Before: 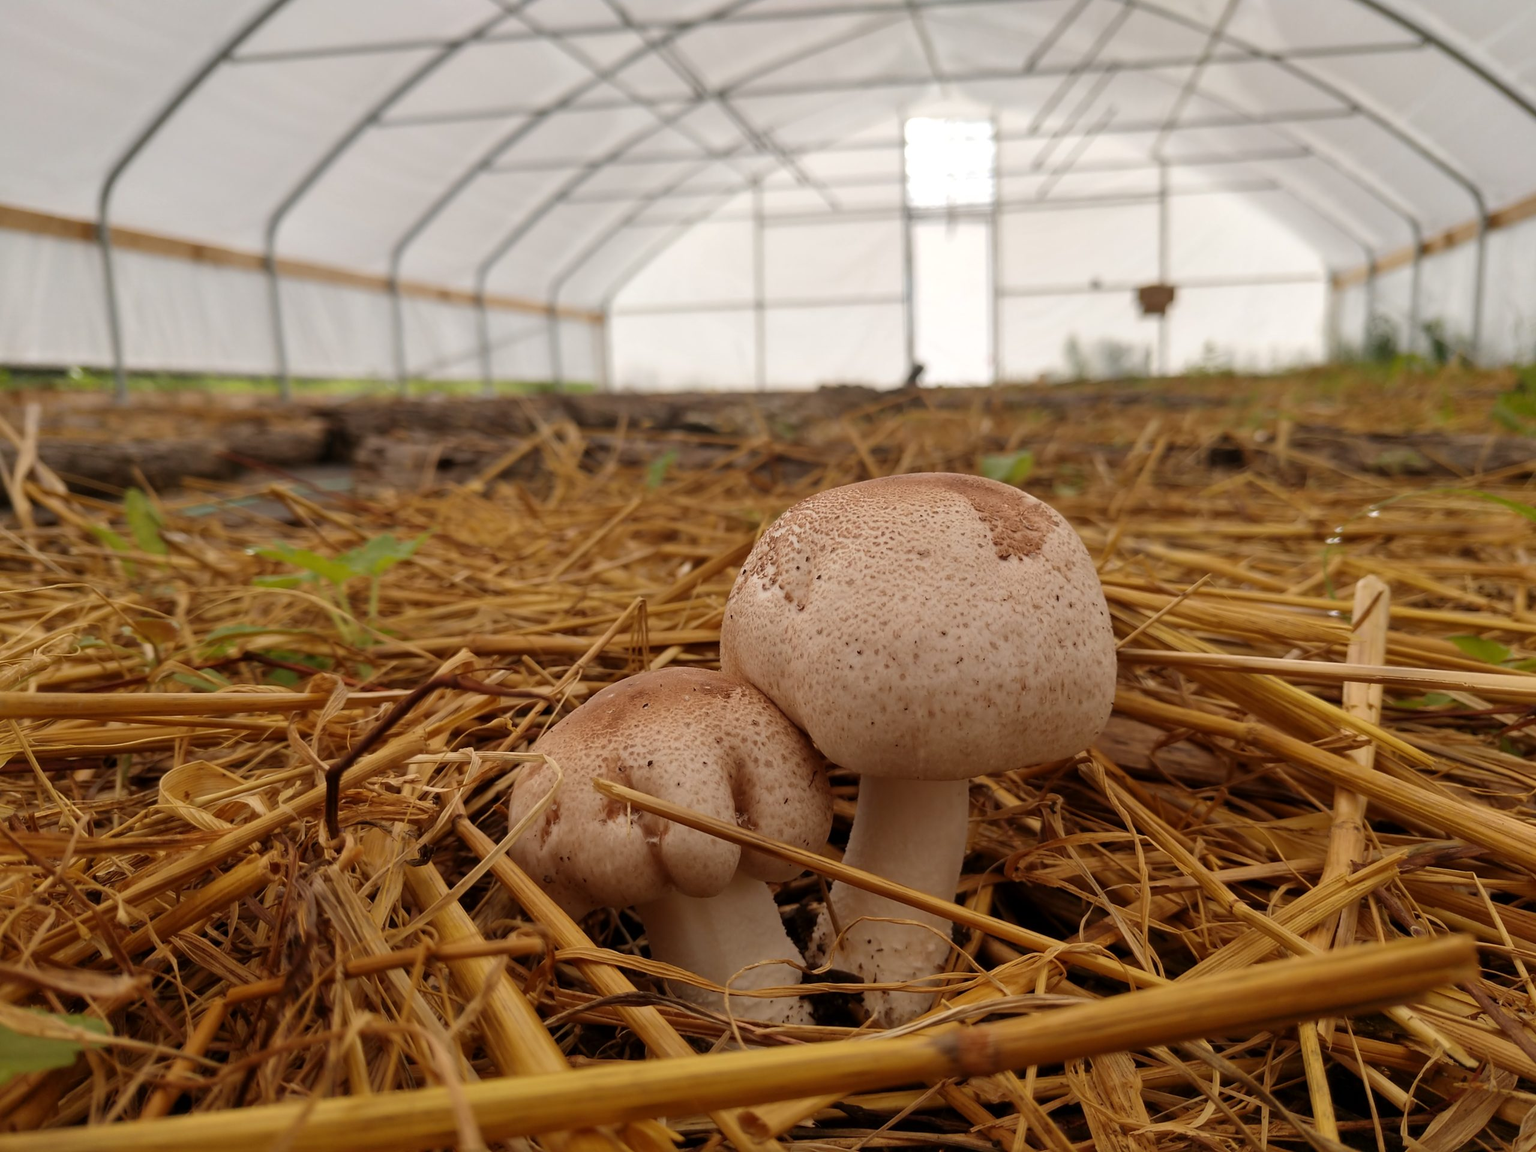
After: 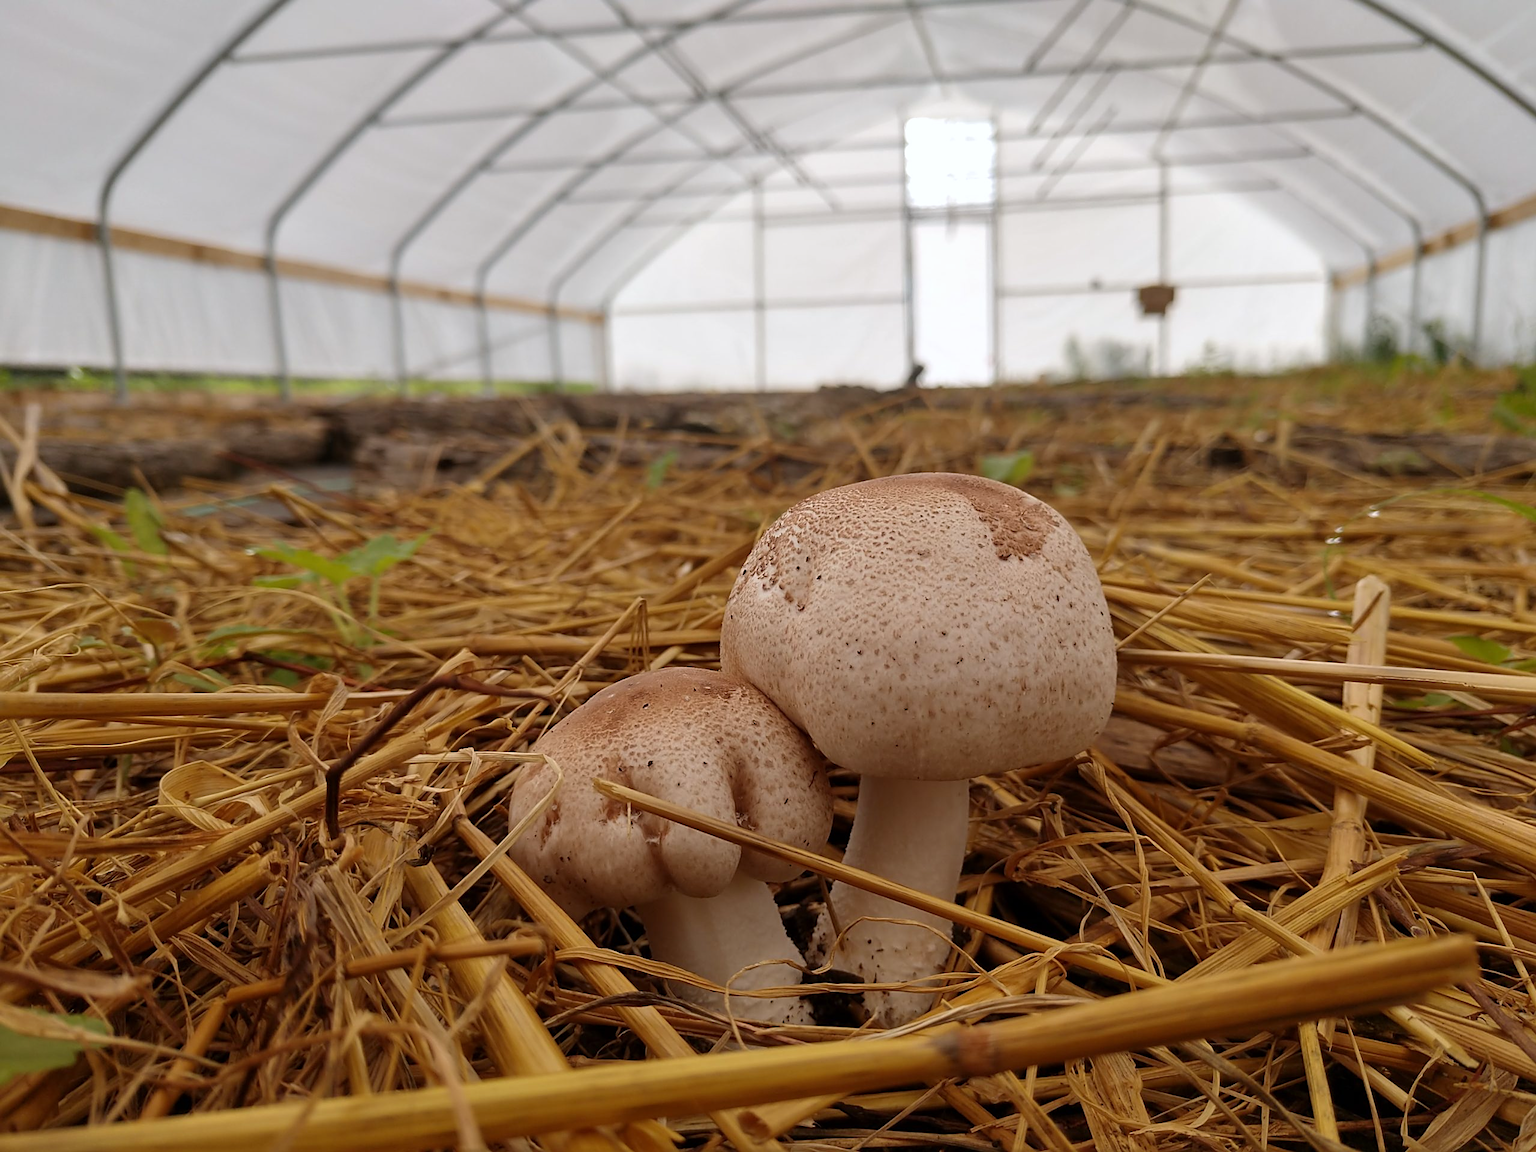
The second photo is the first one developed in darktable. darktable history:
white balance: red 0.98, blue 1.034
sharpen: on, module defaults
